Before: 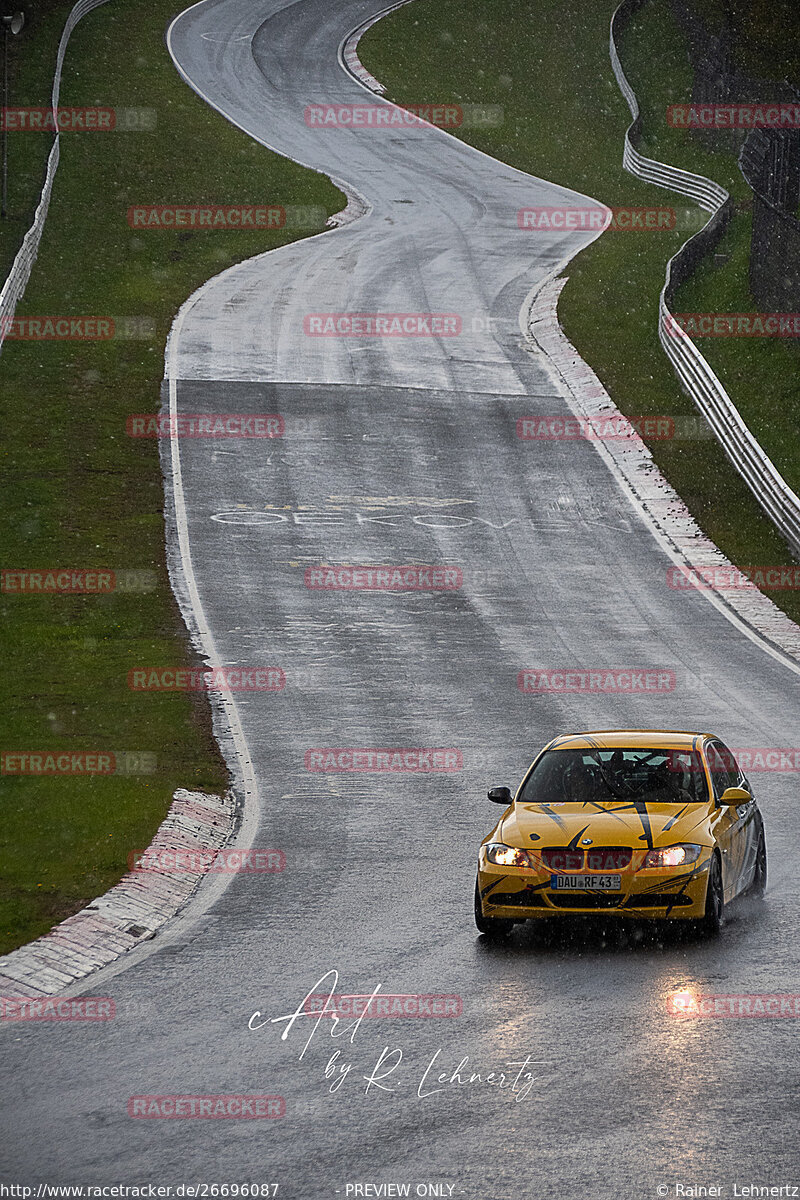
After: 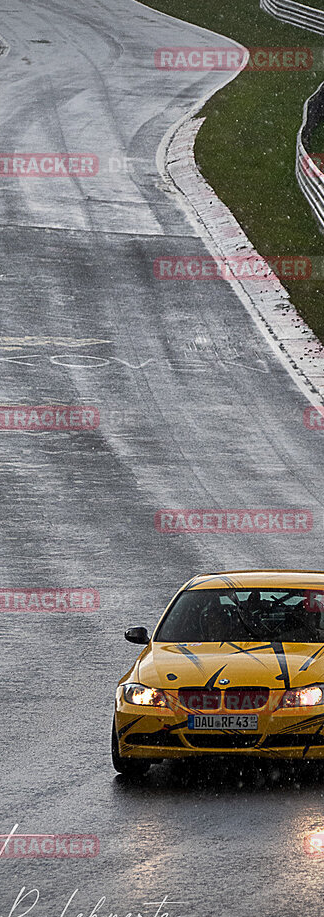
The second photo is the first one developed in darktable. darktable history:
local contrast: mode bilateral grid, contrast 21, coarseness 50, detail 120%, midtone range 0.2
vignetting: fall-off start 79.86%
crop: left 45.418%, top 13.369%, right 14.026%, bottom 10.142%
